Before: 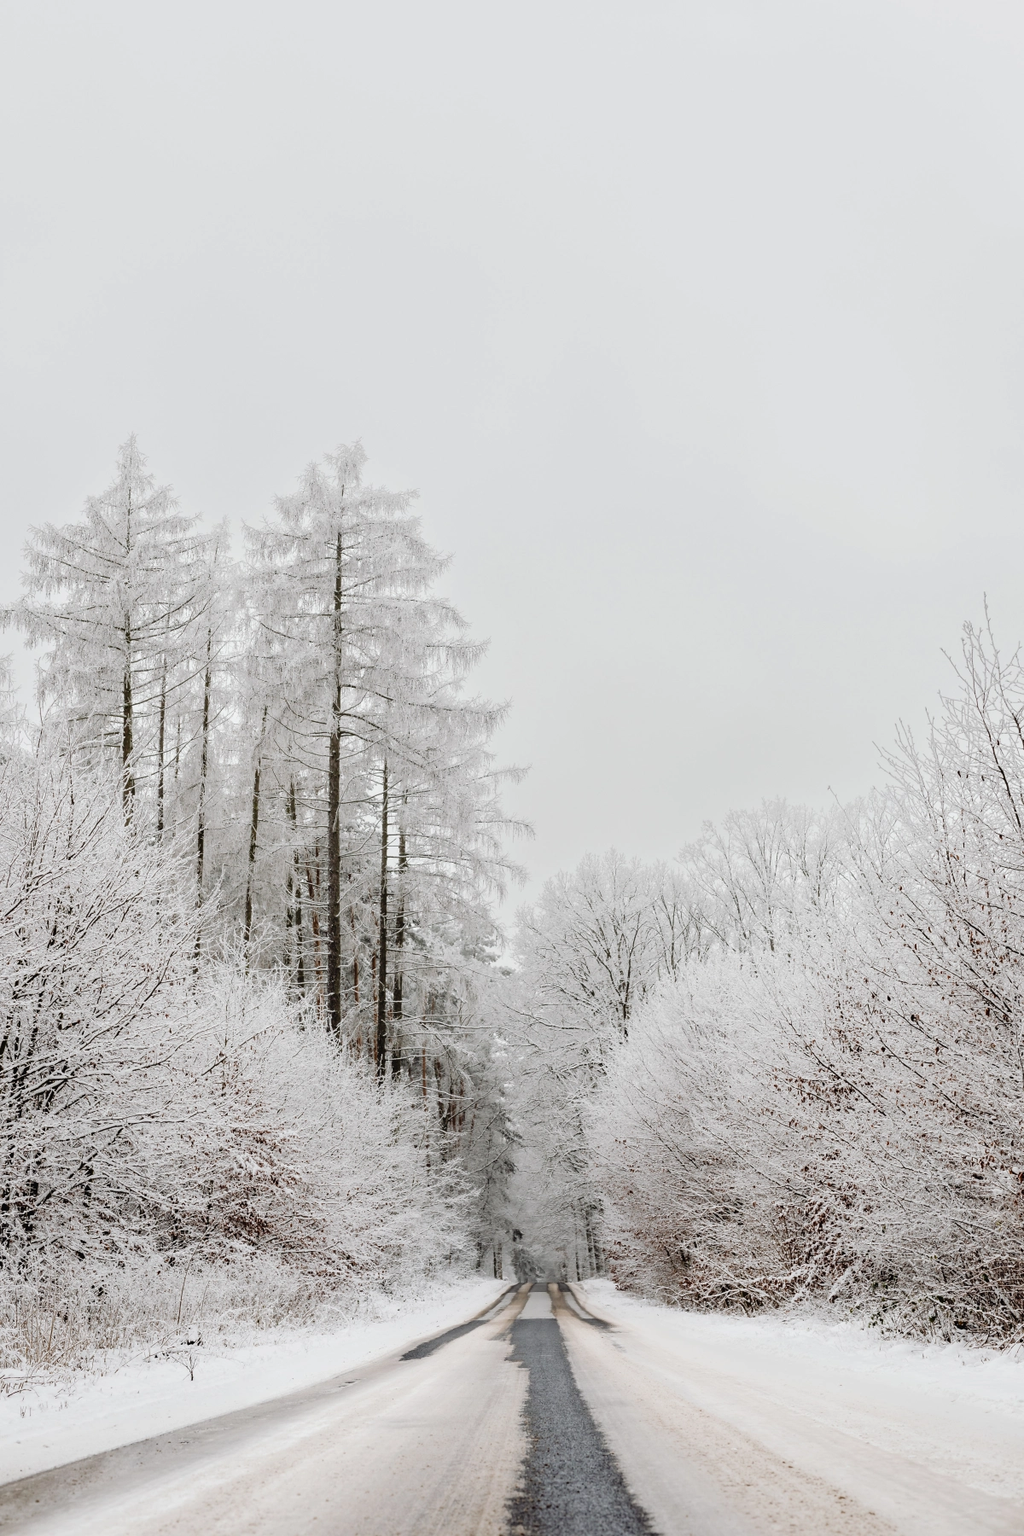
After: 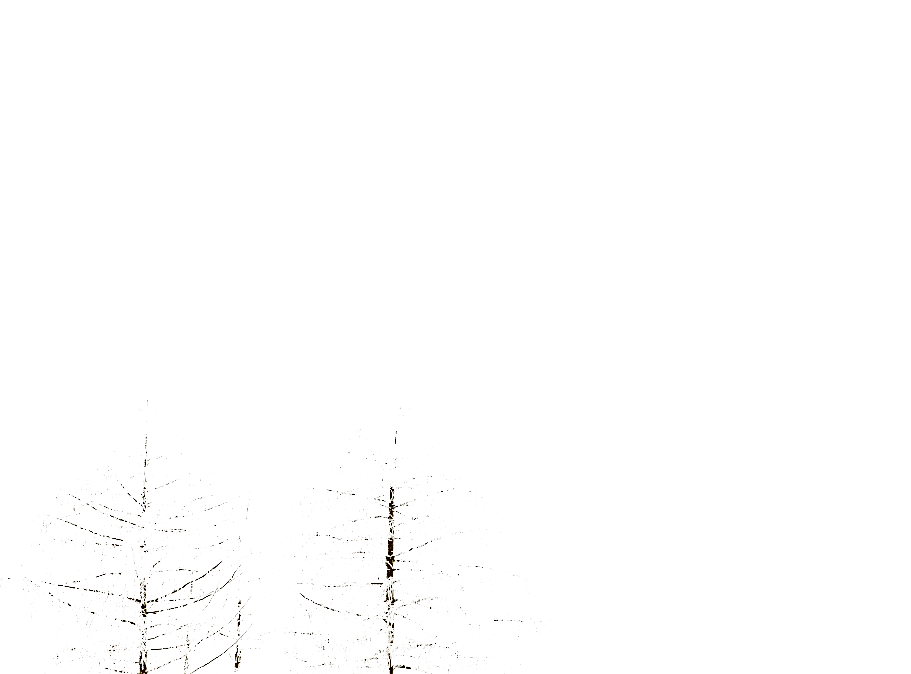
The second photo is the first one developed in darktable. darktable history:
exposure: black level correction 0, exposure 1.387 EV, compensate highlight preservation false
shadows and highlights: soften with gaussian
tone equalizer: edges refinement/feathering 500, mask exposure compensation -1.57 EV, preserve details no
crop: left 0.551%, top 7.649%, right 23.466%, bottom 54.856%
base curve: curves: ch0 [(0, 0) (0.007, 0.004) (0.027, 0.03) (0.046, 0.07) (0.207, 0.54) (0.442, 0.872) (0.673, 0.972) (1, 1)], preserve colors none
sharpen: on, module defaults
